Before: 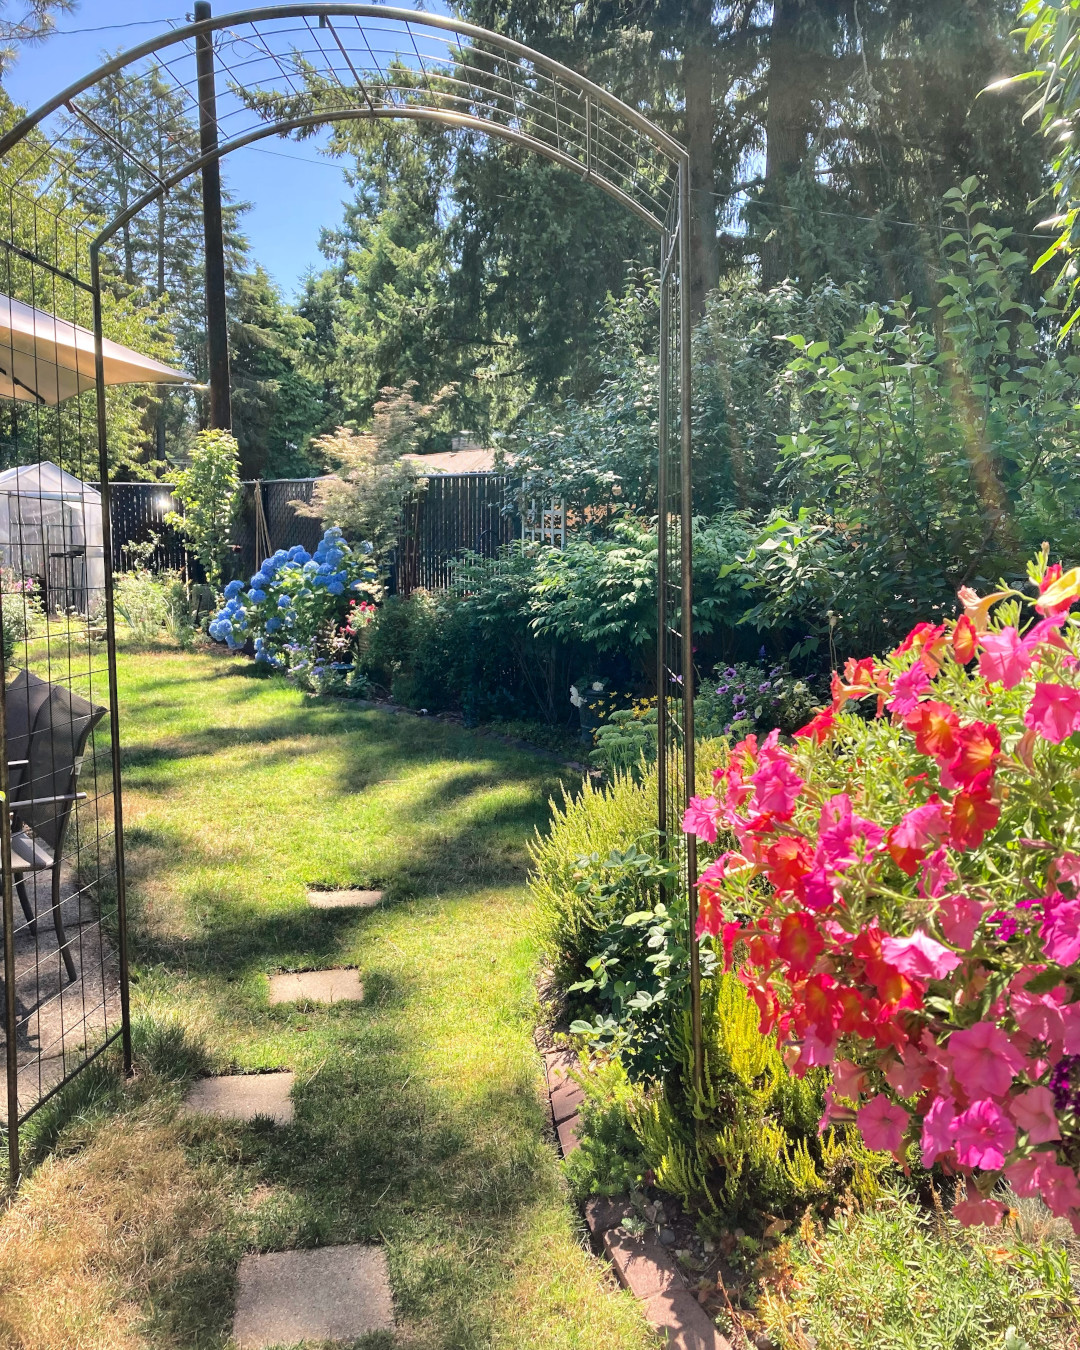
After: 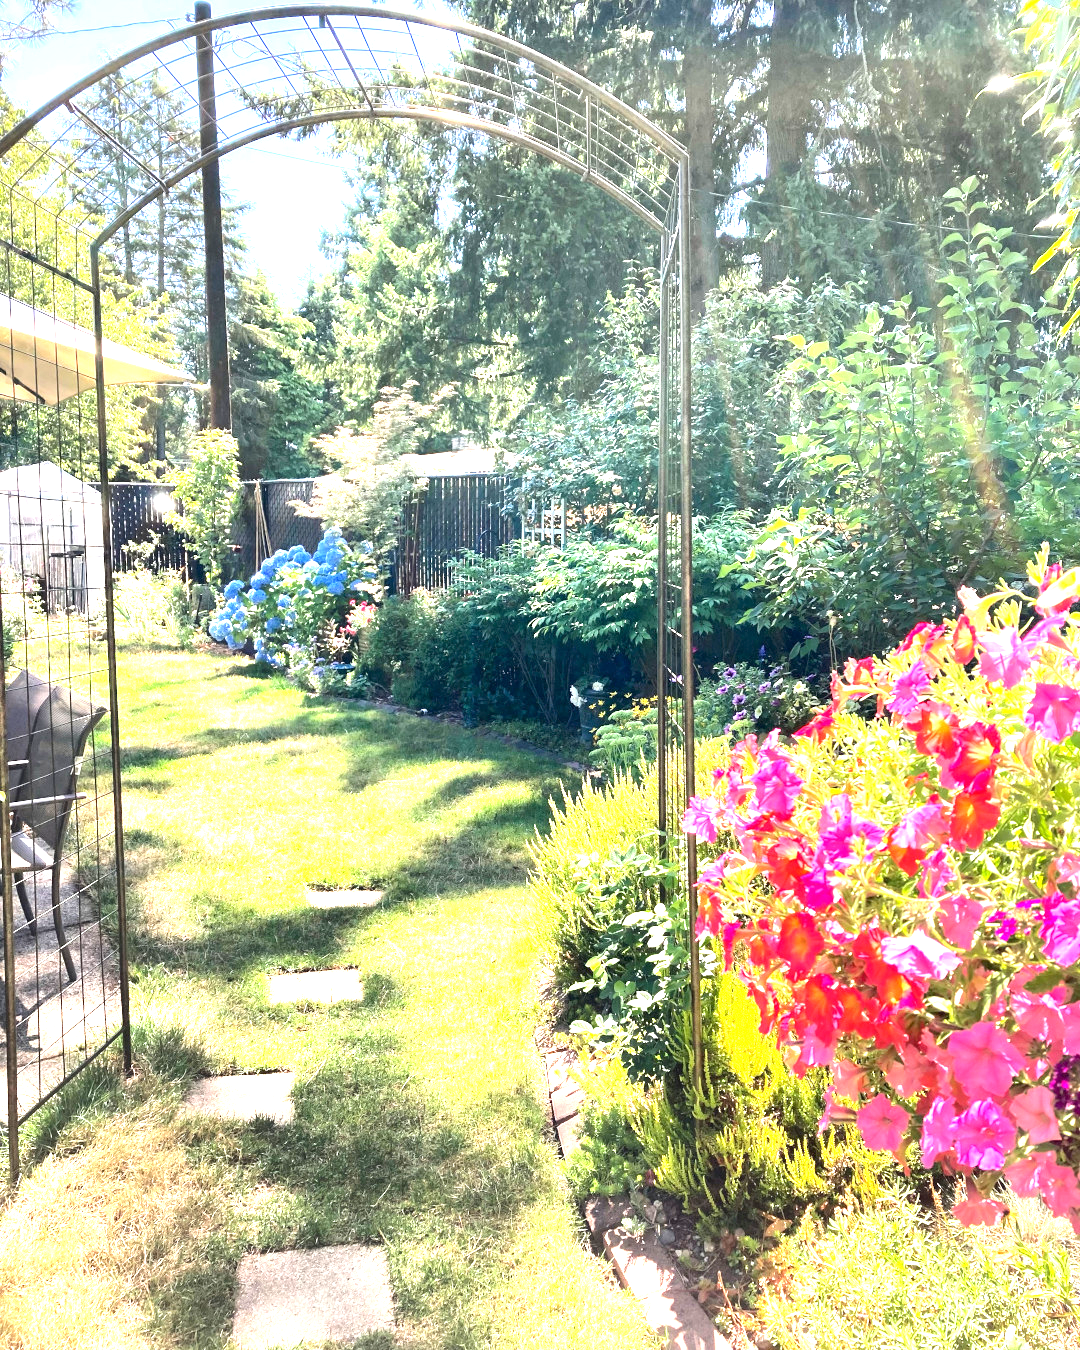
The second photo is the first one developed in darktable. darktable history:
exposure: black level correction 0.001, exposure 1.711 EV, compensate highlight preservation false
